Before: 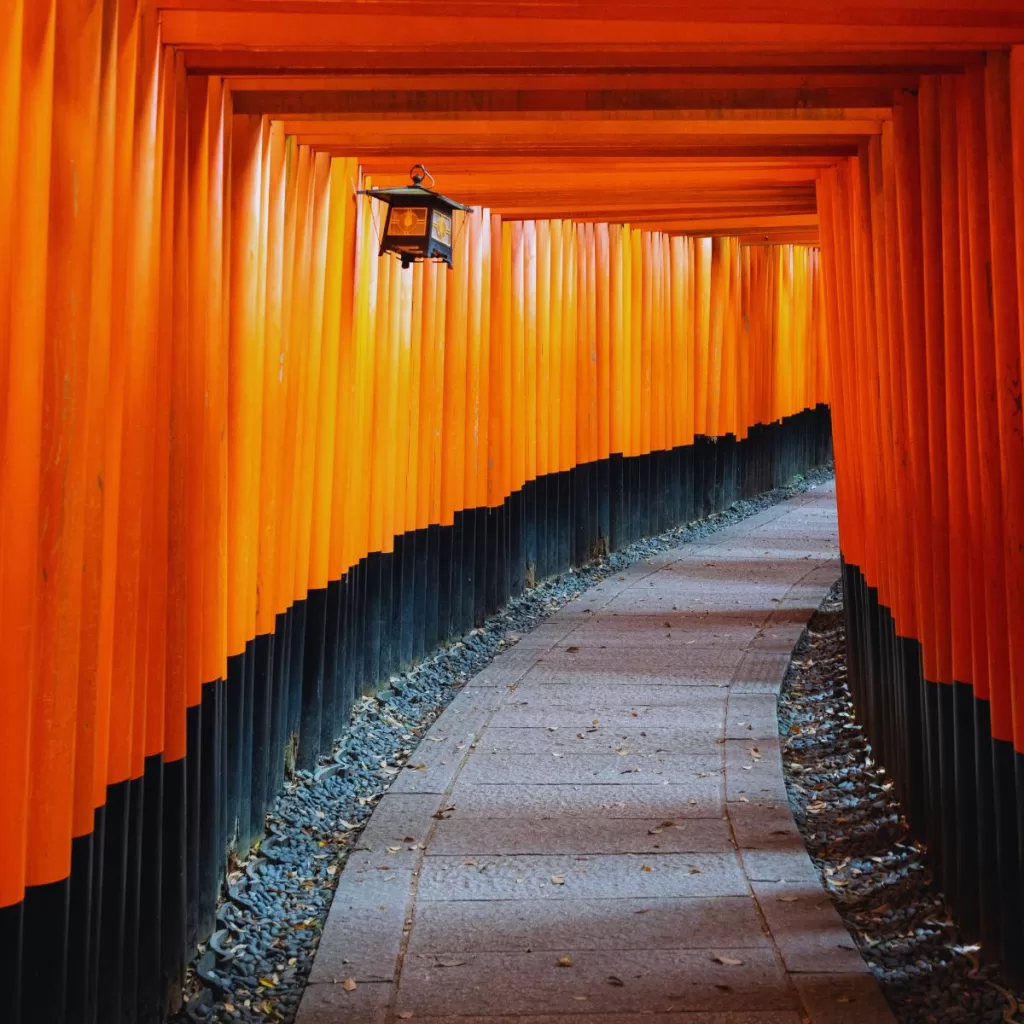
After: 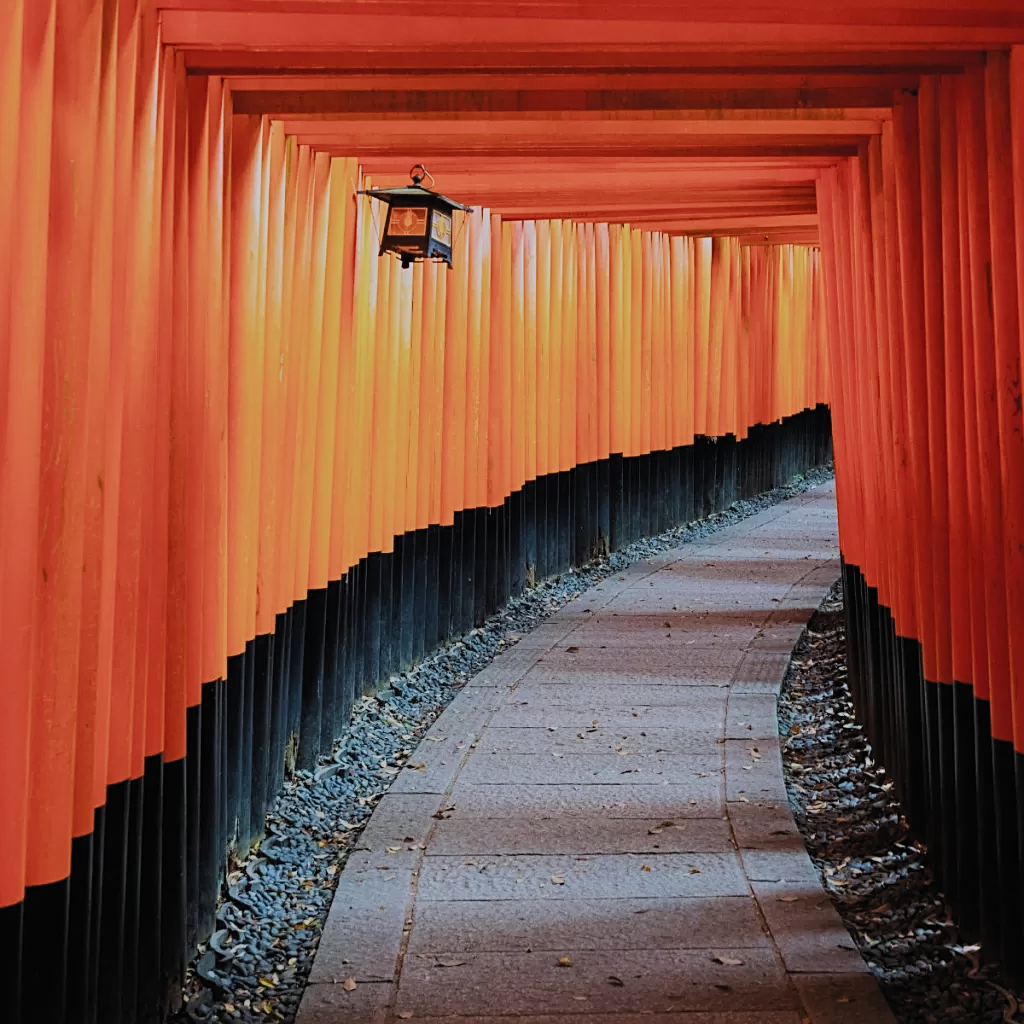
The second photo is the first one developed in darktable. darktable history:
sharpen: on, module defaults
filmic rgb: black relative exposure -7.65 EV, white relative exposure 4.56 EV, hardness 3.61, color science v5 (2021), contrast in shadows safe, contrast in highlights safe
exposure: compensate highlight preservation false
